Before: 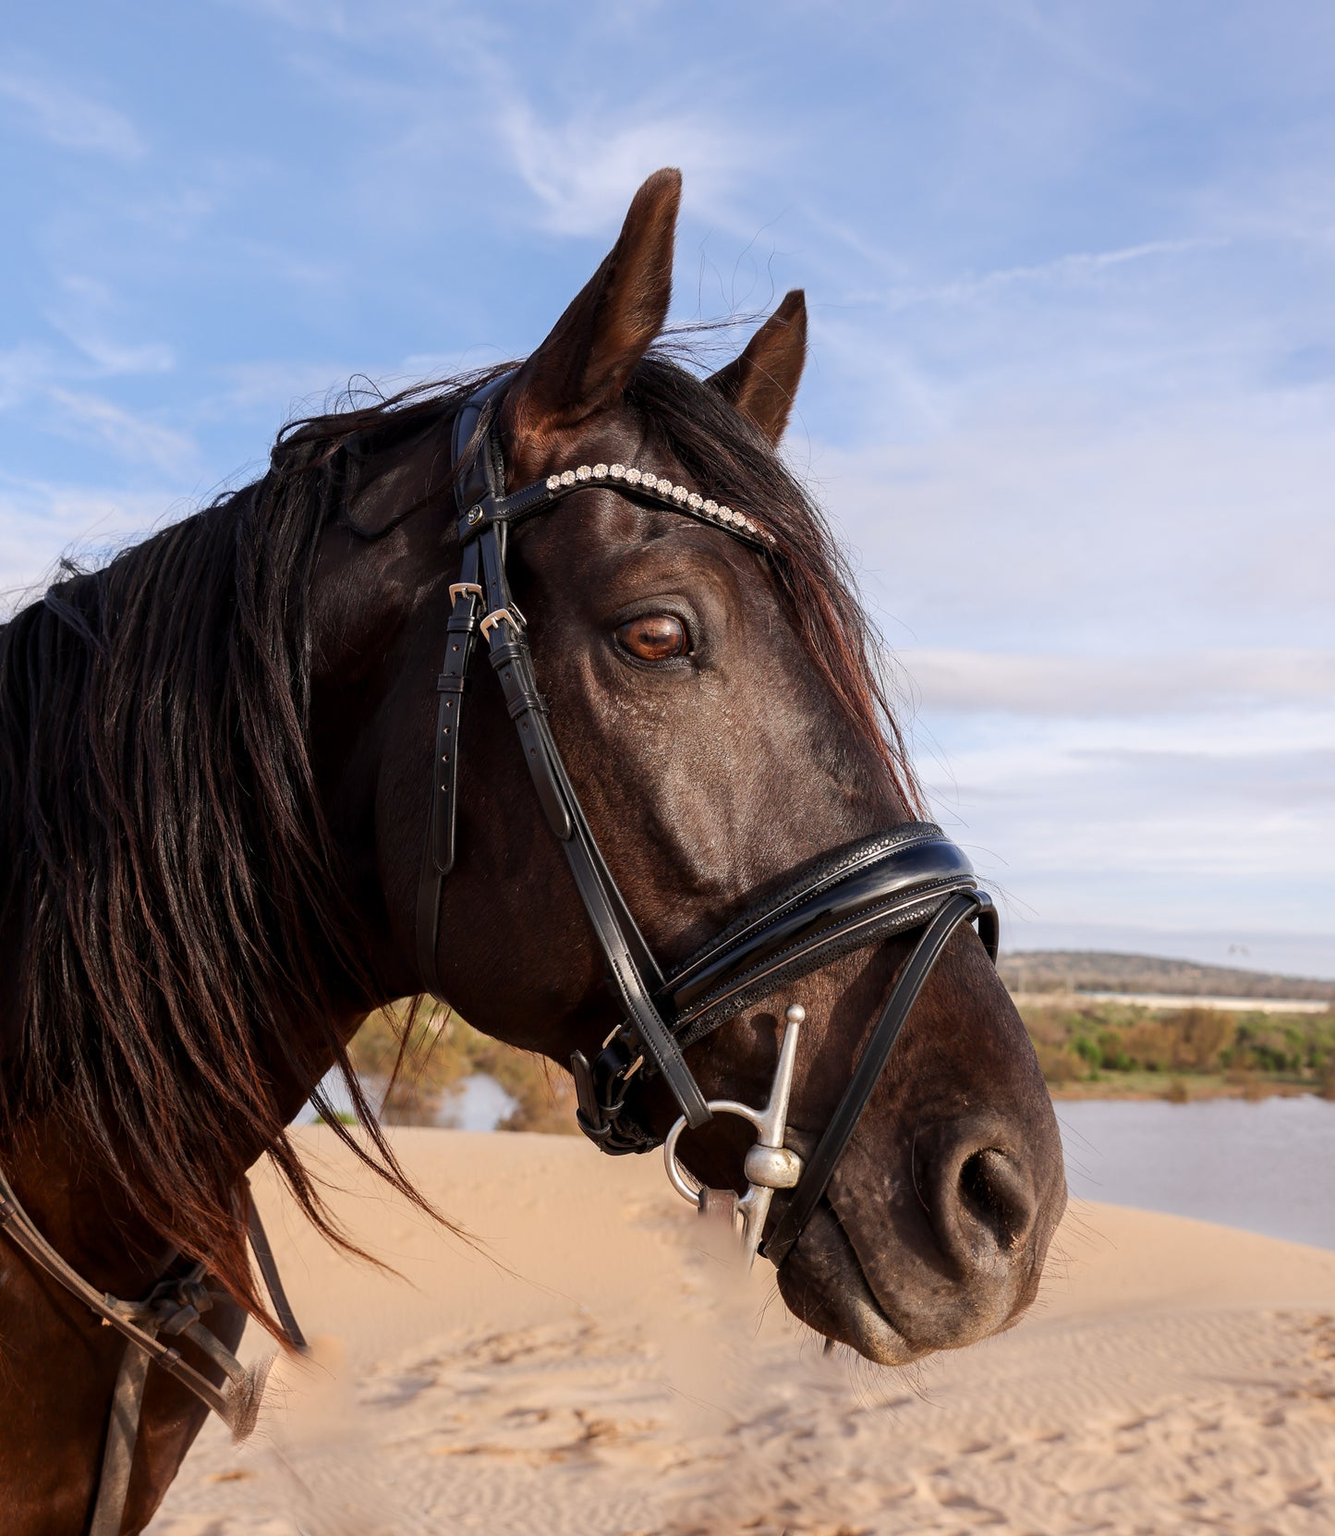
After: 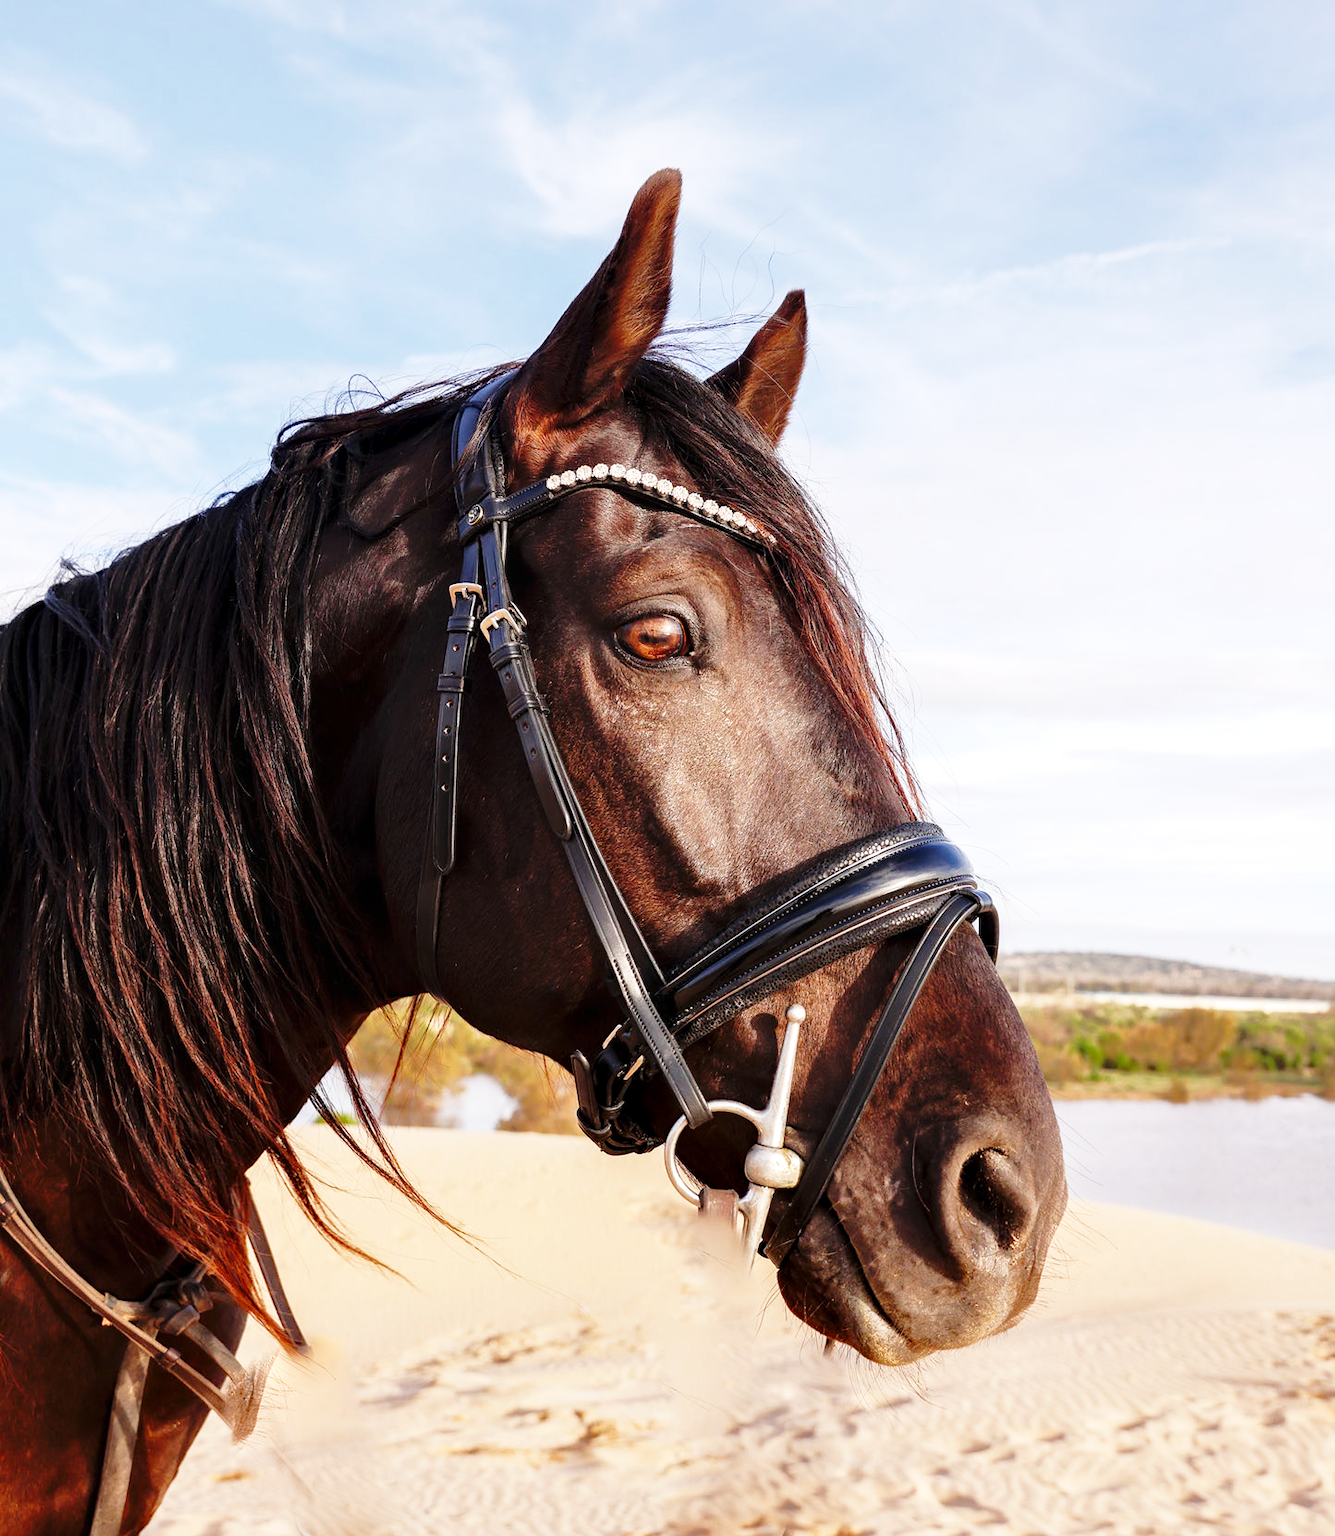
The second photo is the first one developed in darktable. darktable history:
base curve: curves: ch0 [(0, 0) (0.028, 0.03) (0.105, 0.232) (0.387, 0.748) (0.754, 0.968) (1, 1)], fusion 1, exposure shift 0.576, preserve colors none
shadows and highlights: shadows 30
